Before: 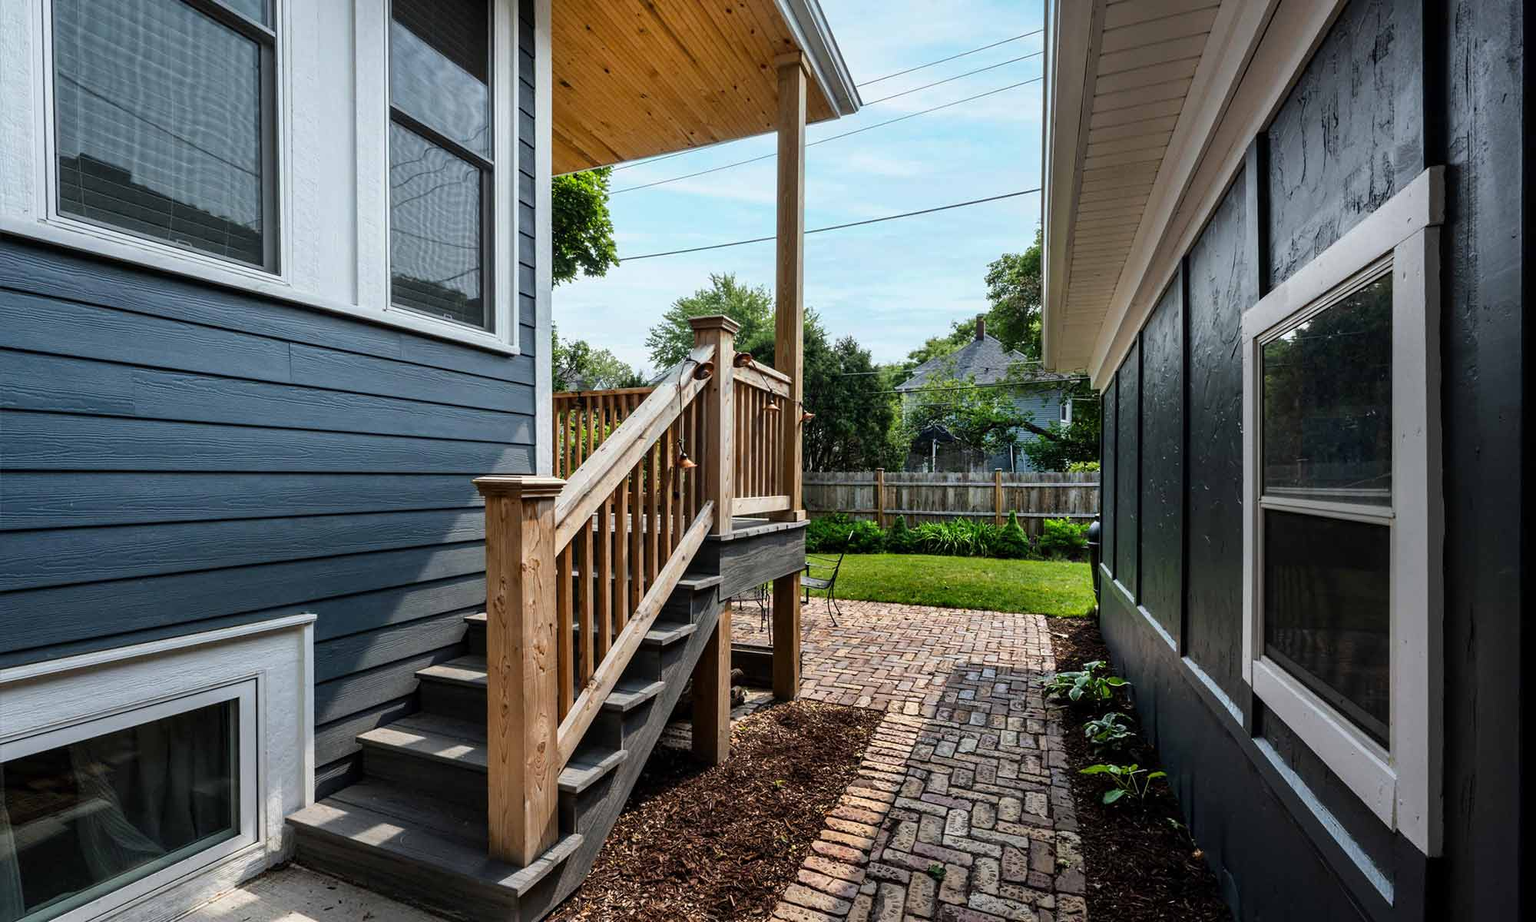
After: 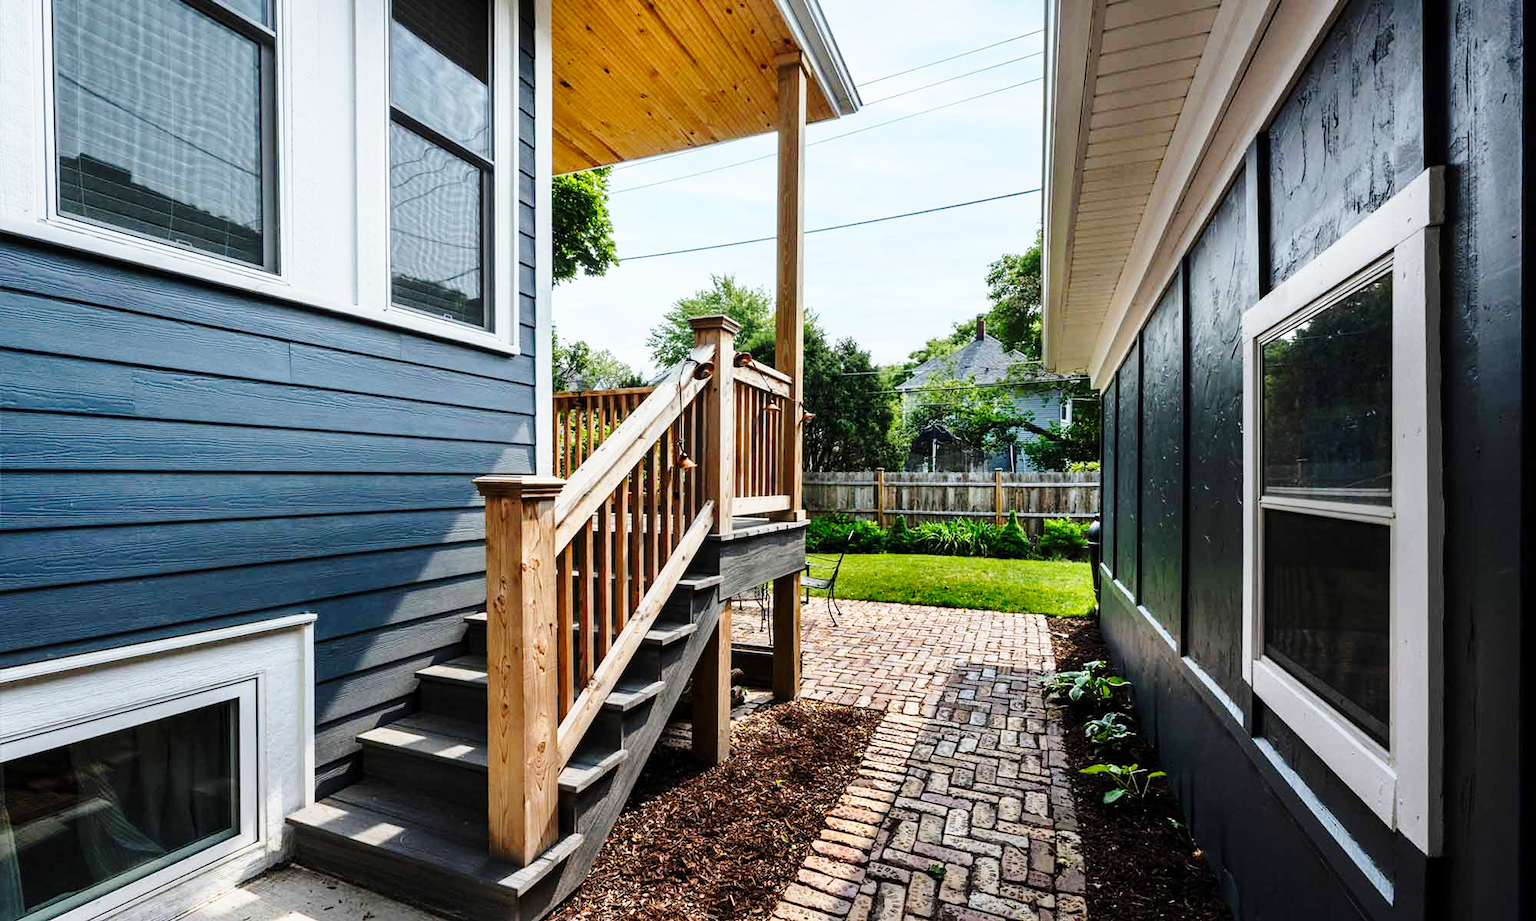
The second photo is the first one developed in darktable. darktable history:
base curve: curves: ch0 [(0, 0) (0.028, 0.03) (0.121, 0.232) (0.46, 0.748) (0.859, 0.968) (1, 1)], preserve colors none
exposure: compensate highlight preservation false
